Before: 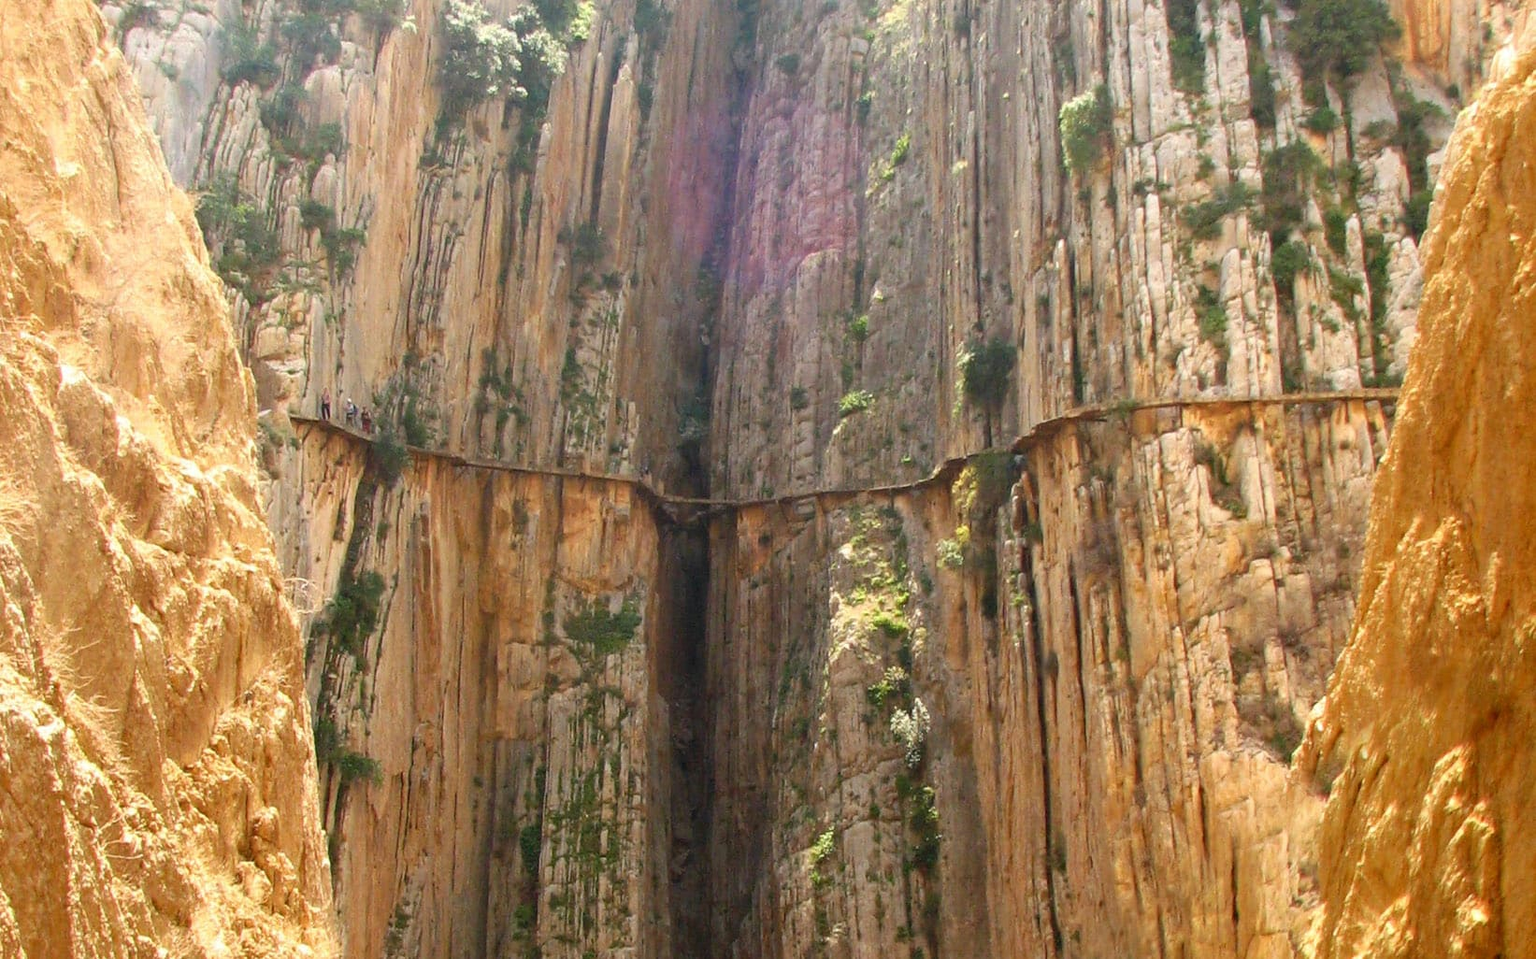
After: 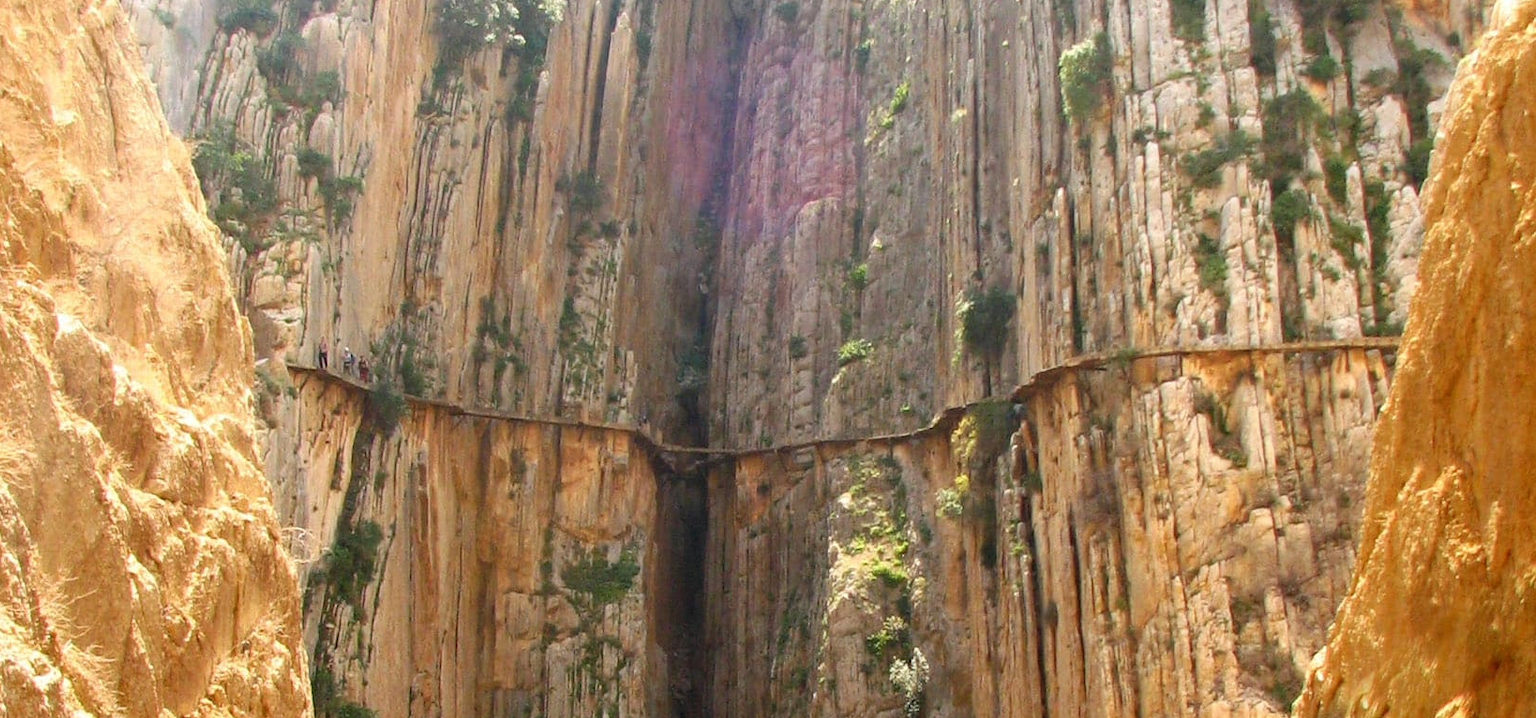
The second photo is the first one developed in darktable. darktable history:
crop: left 0.271%, top 5.487%, bottom 19.822%
